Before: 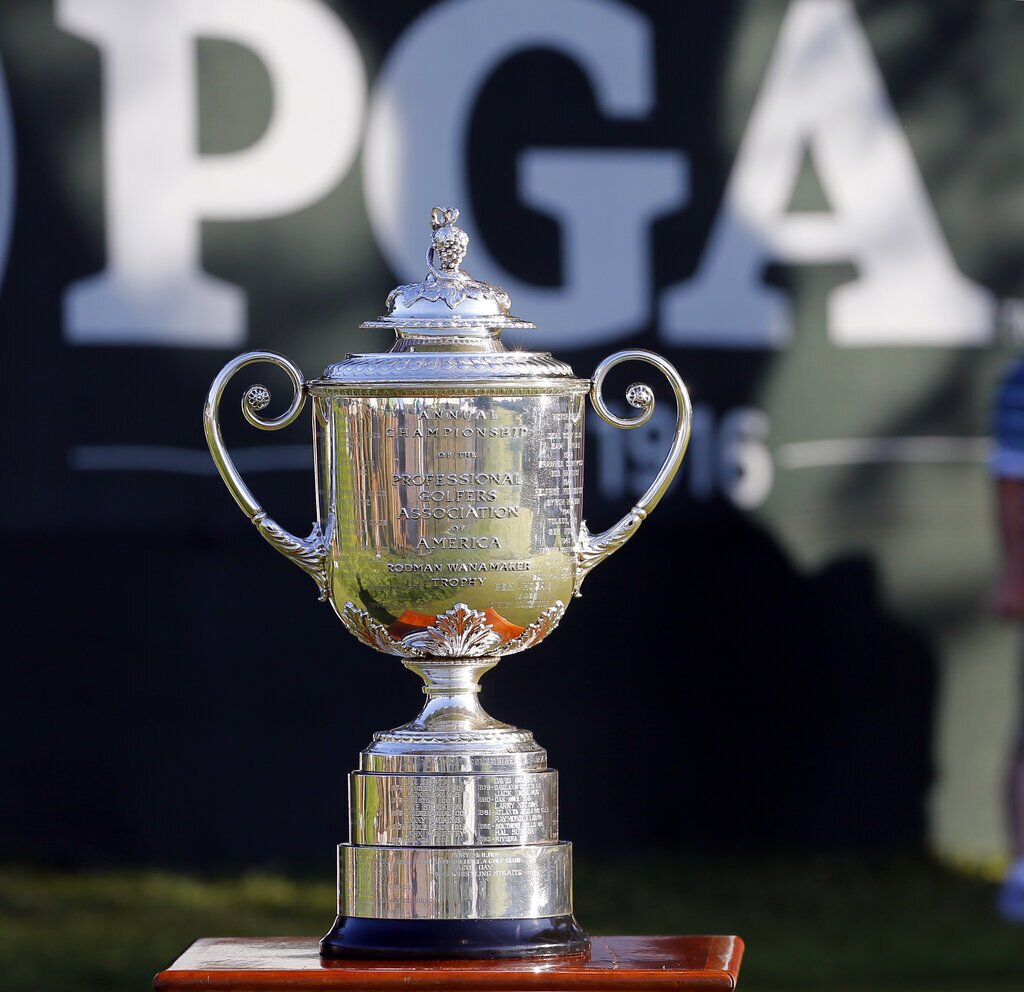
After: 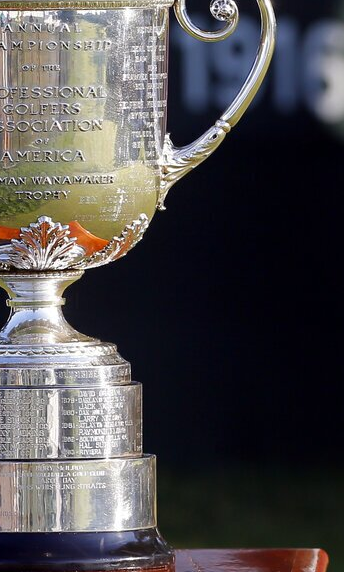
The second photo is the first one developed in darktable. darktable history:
crop: left 40.697%, top 39.089%, right 25.64%, bottom 3.16%
